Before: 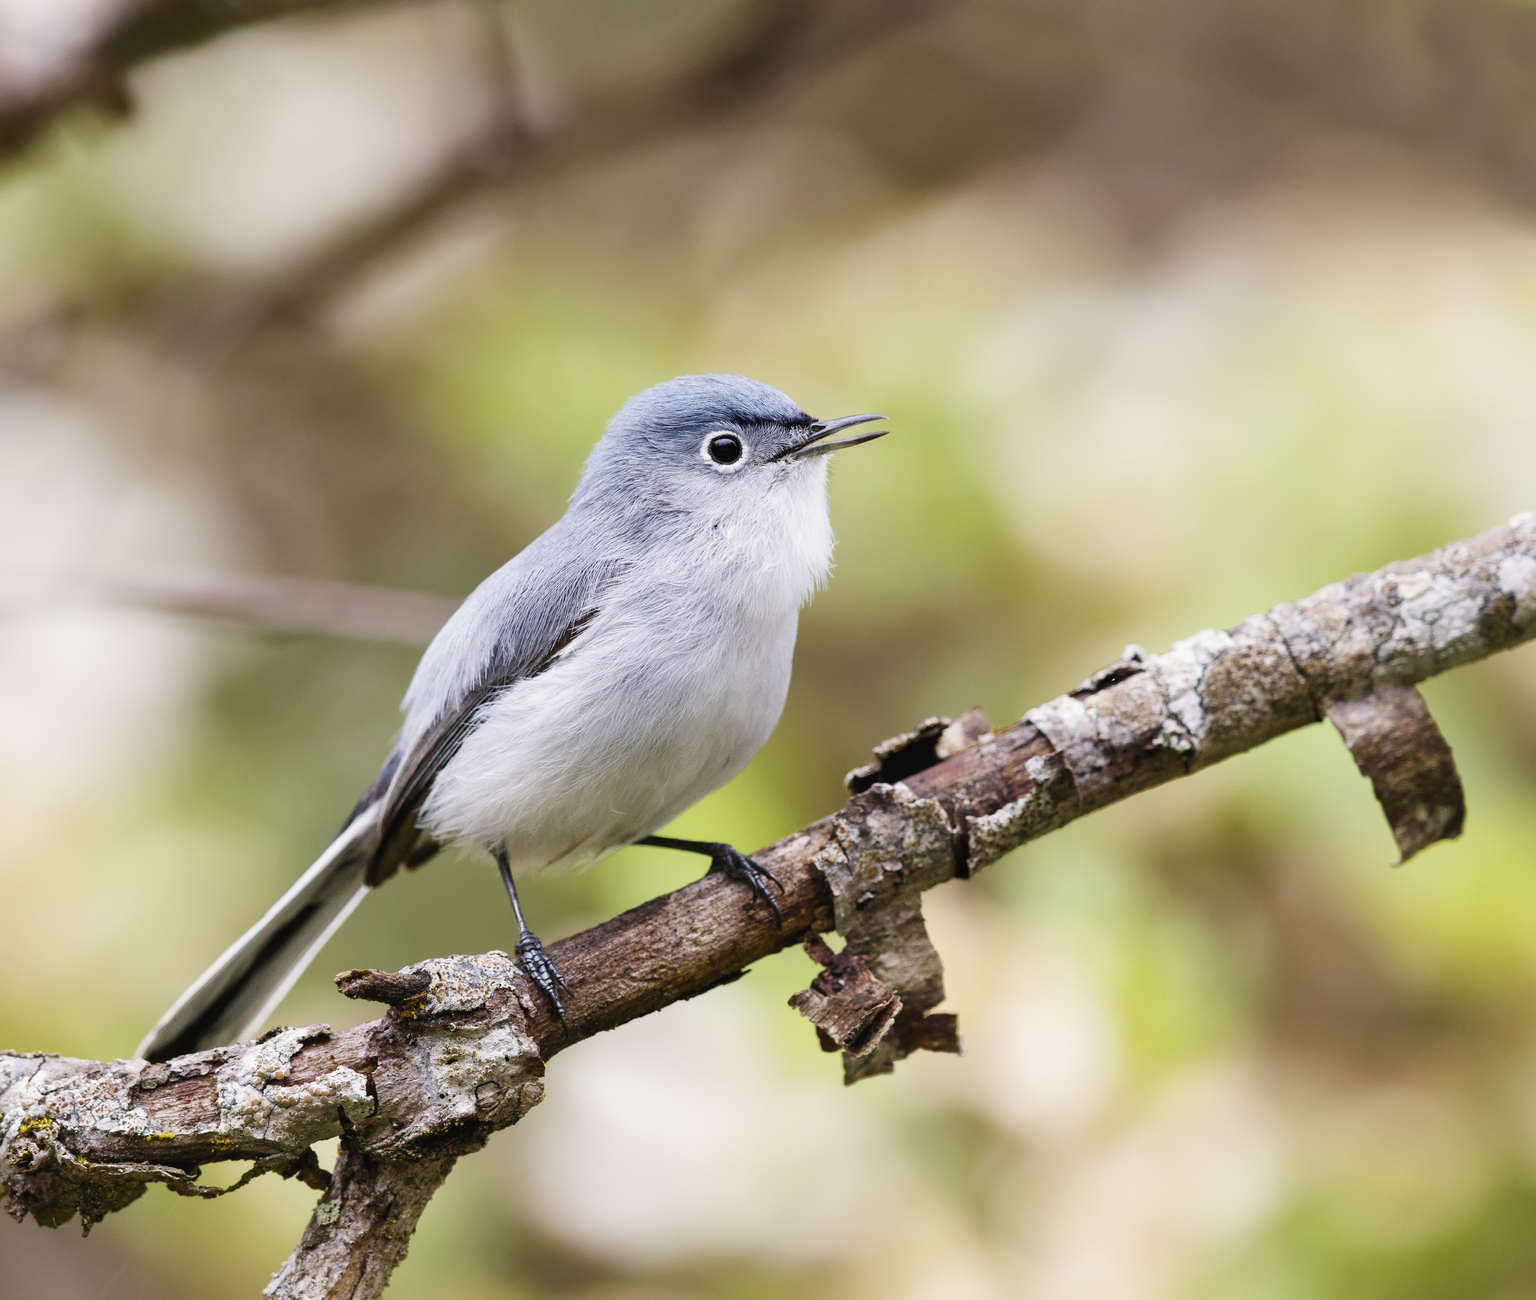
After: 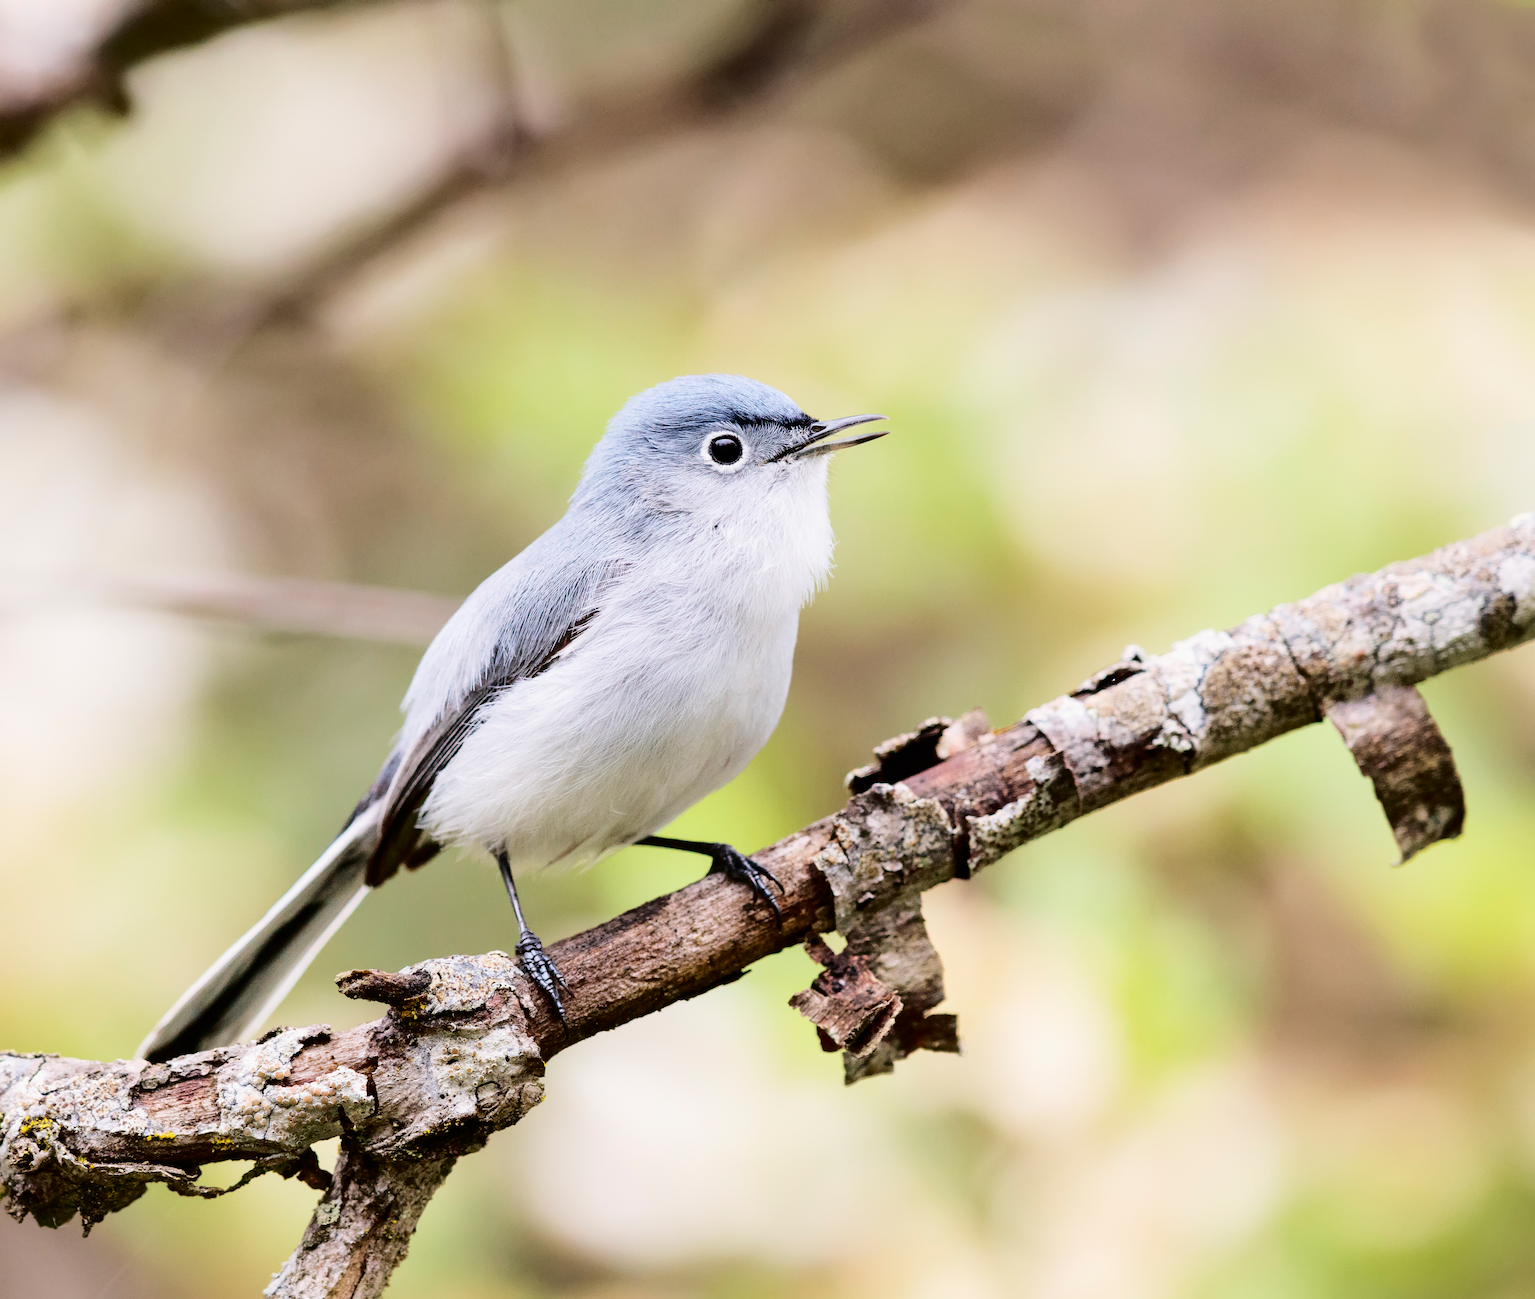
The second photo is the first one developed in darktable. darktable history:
tone curve: curves: ch0 [(0, 0) (0.003, 0.001) (0.011, 0.006) (0.025, 0.012) (0.044, 0.018) (0.069, 0.025) (0.1, 0.045) (0.136, 0.074) (0.177, 0.124) (0.224, 0.196) (0.277, 0.289) (0.335, 0.396) (0.399, 0.495) (0.468, 0.585) (0.543, 0.663) (0.623, 0.728) (0.709, 0.808) (0.801, 0.87) (0.898, 0.932) (1, 1)], color space Lab, independent channels, preserve colors none
